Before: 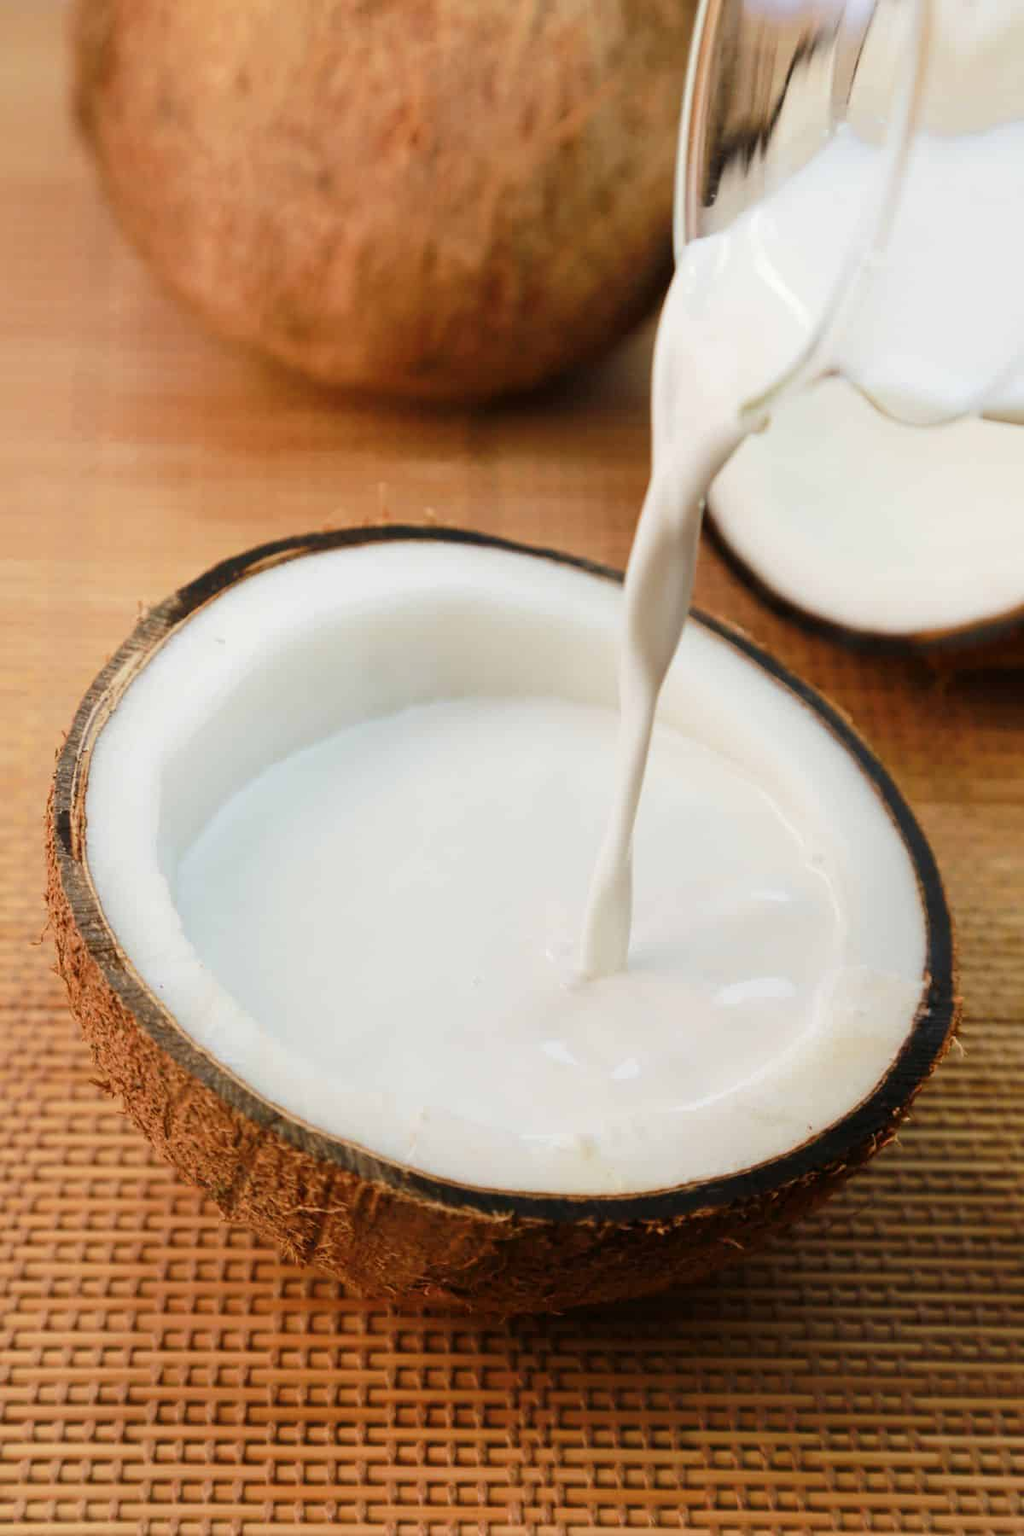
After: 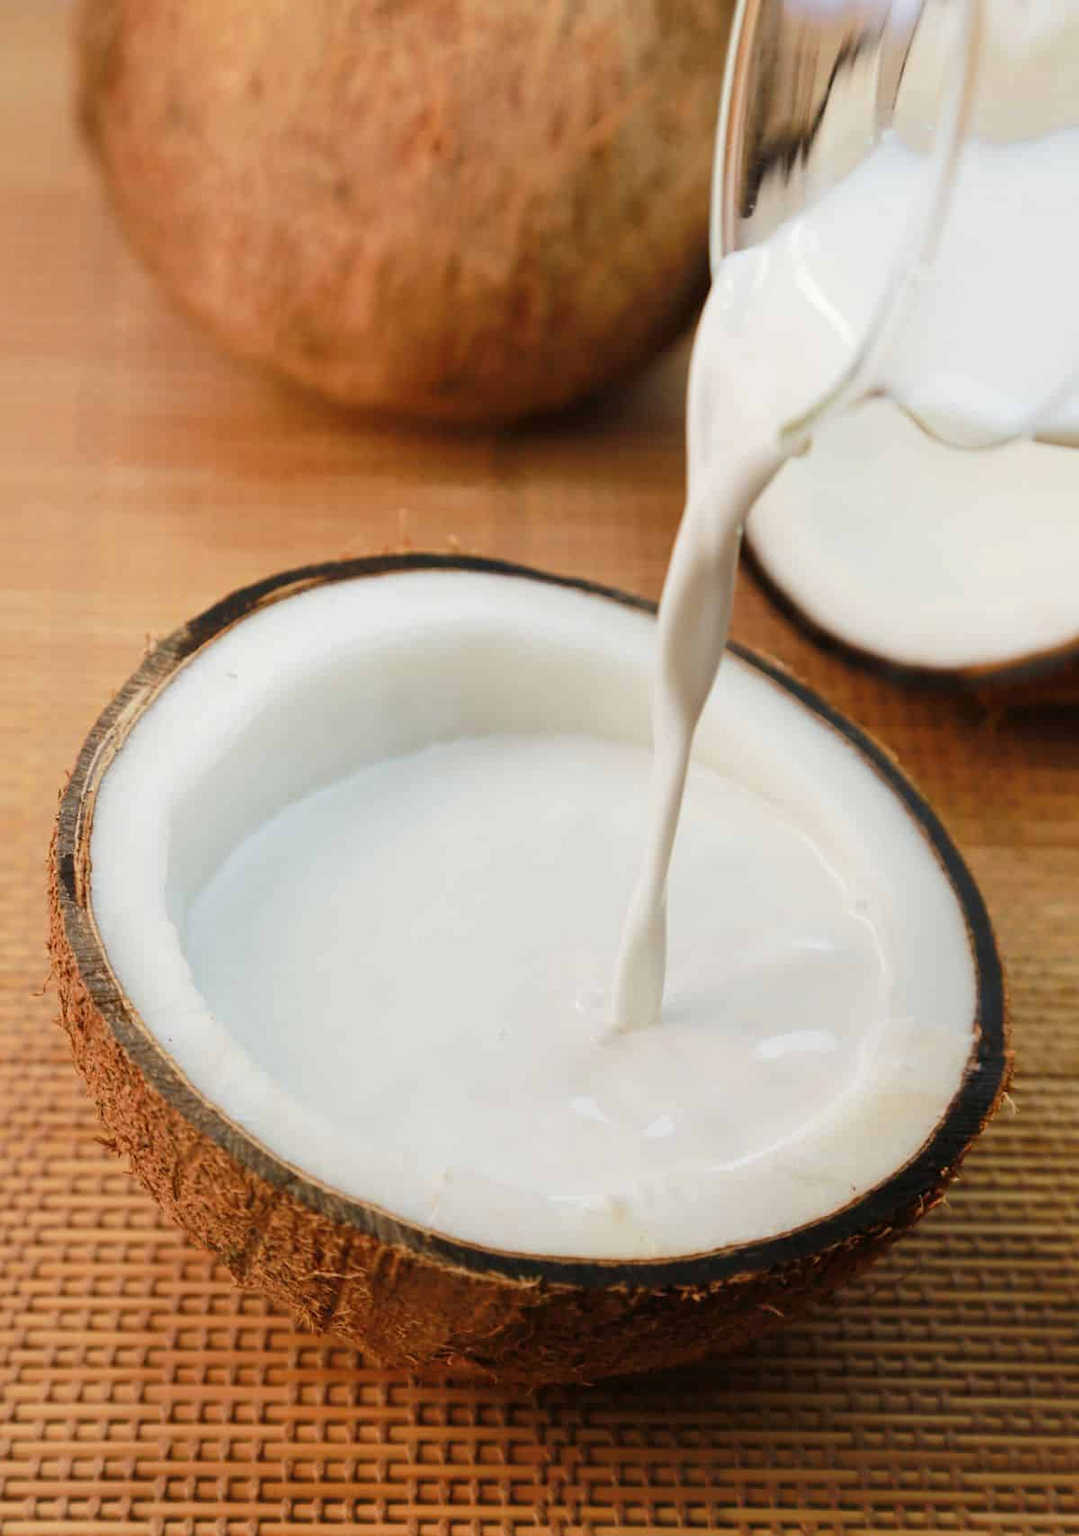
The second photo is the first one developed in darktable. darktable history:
crop and rotate: top 0%, bottom 5.097%
shadows and highlights: shadows 25, highlights -25
